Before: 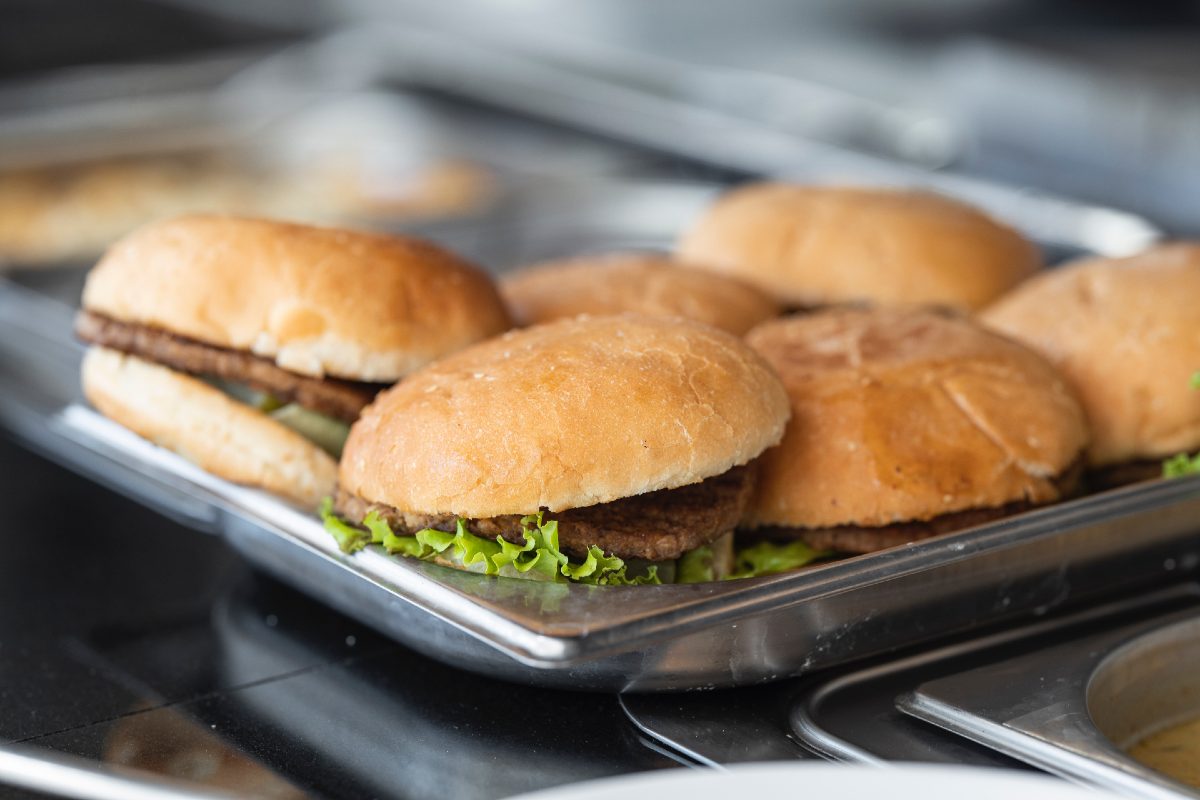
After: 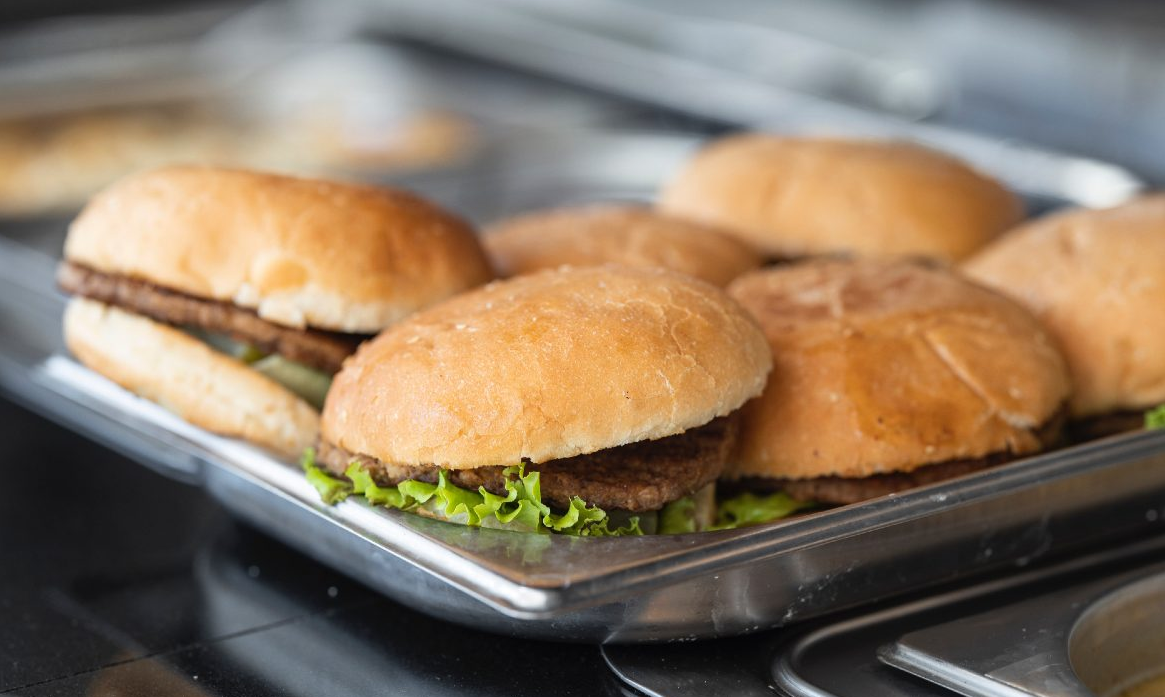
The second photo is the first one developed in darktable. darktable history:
crop: left 1.507%, top 6.147%, right 1.379%, bottom 6.637%
tone equalizer: on, module defaults
